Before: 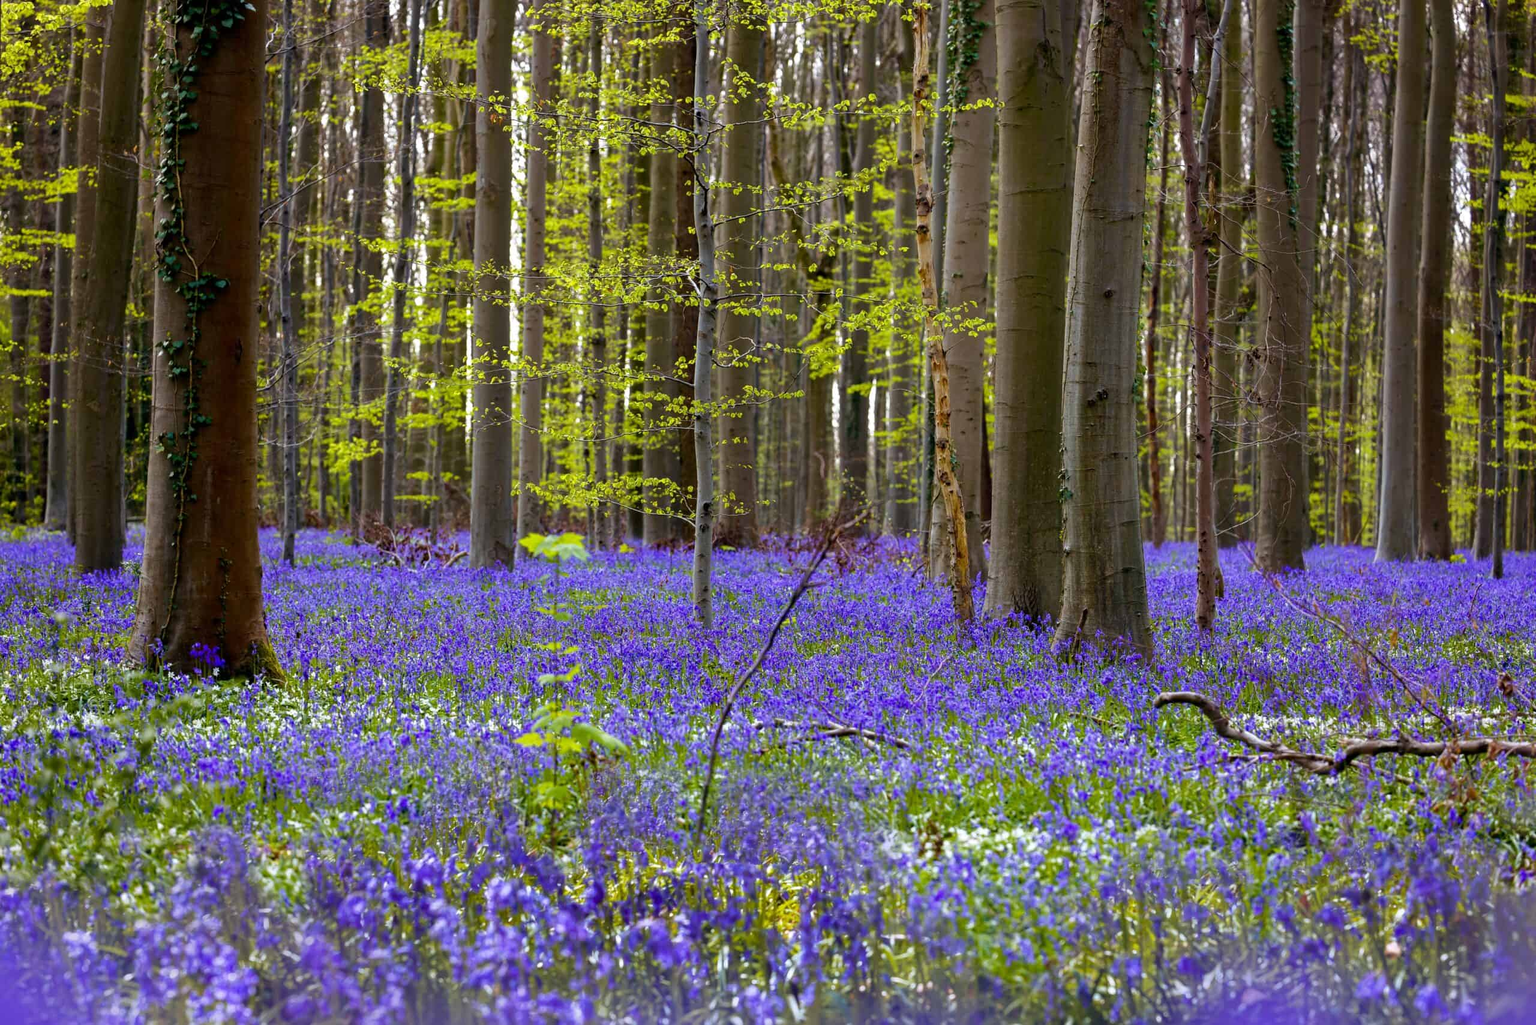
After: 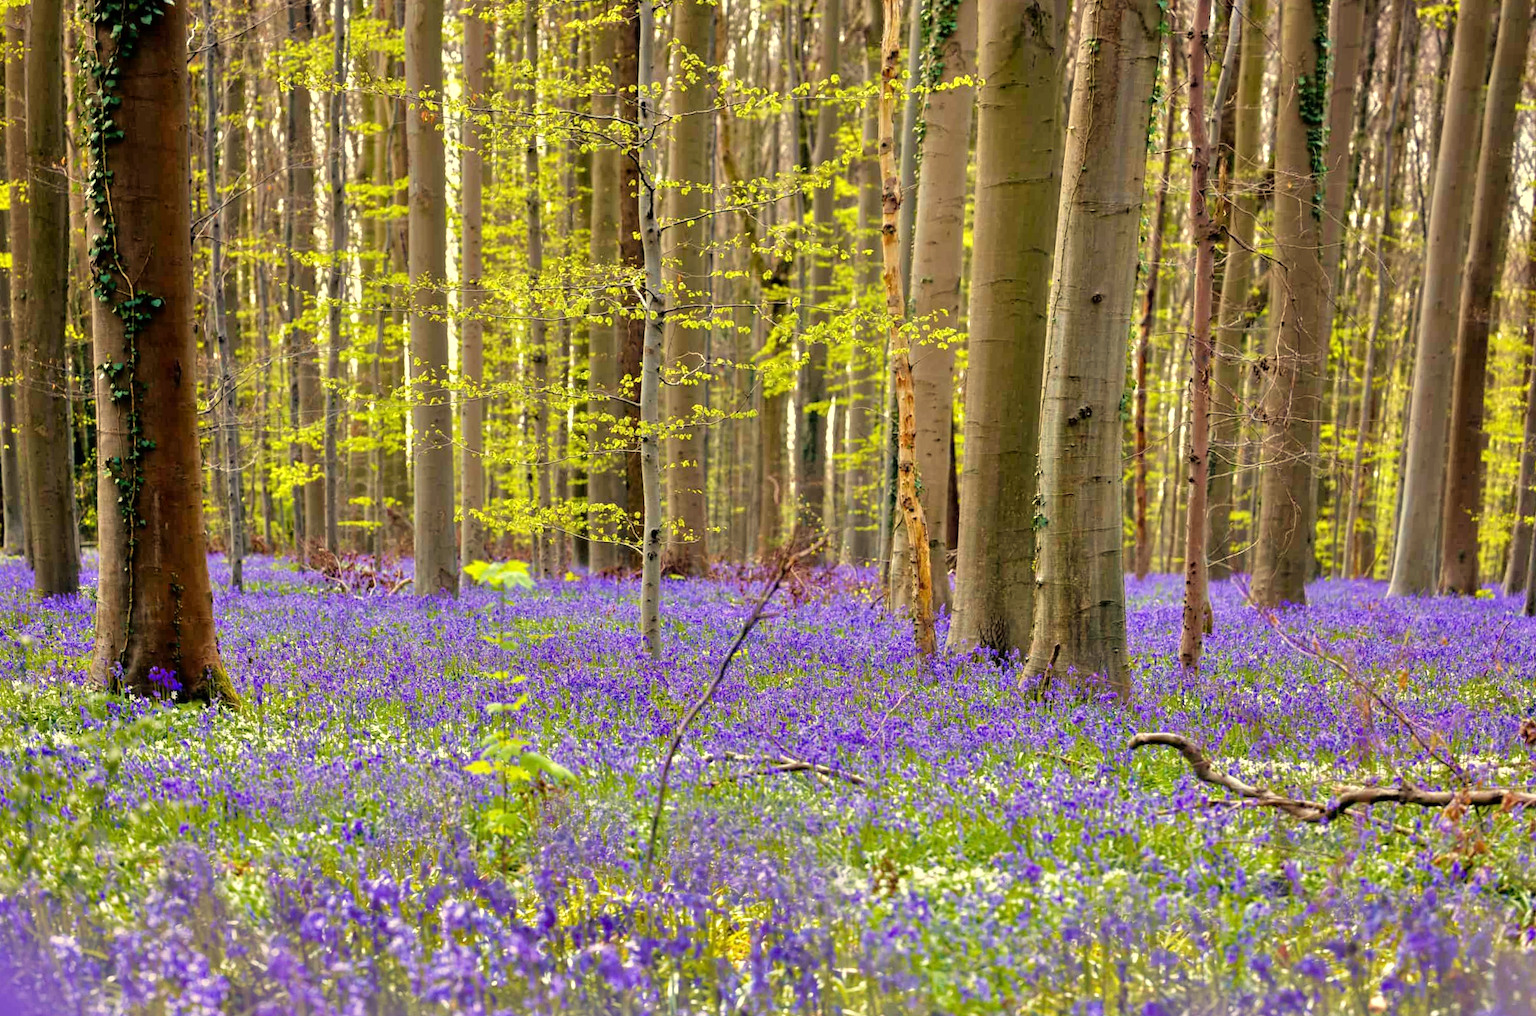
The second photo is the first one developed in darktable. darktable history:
white balance: red 1.08, blue 0.791
rotate and perspective: rotation 0.062°, lens shift (vertical) 0.115, lens shift (horizontal) -0.133, crop left 0.047, crop right 0.94, crop top 0.061, crop bottom 0.94
tone equalizer: -7 EV 0.15 EV, -6 EV 0.6 EV, -5 EV 1.15 EV, -4 EV 1.33 EV, -3 EV 1.15 EV, -2 EV 0.6 EV, -1 EV 0.15 EV, mask exposure compensation -0.5 EV
